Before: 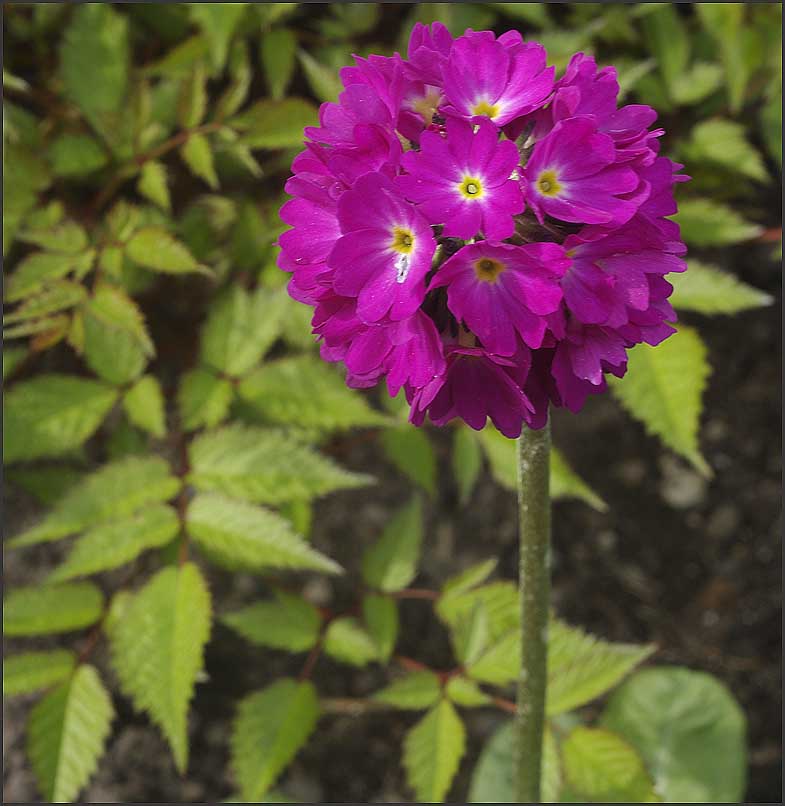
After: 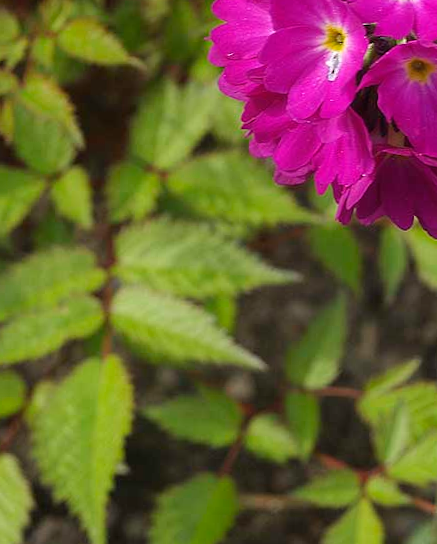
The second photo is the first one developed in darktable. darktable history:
rotate and perspective: rotation 1.57°, crop left 0.018, crop right 0.982, crop top 0.039, crop bottom 0.961
crop: left 8.966%, top 23.852%, right 34.699%, bottom 4.703%
